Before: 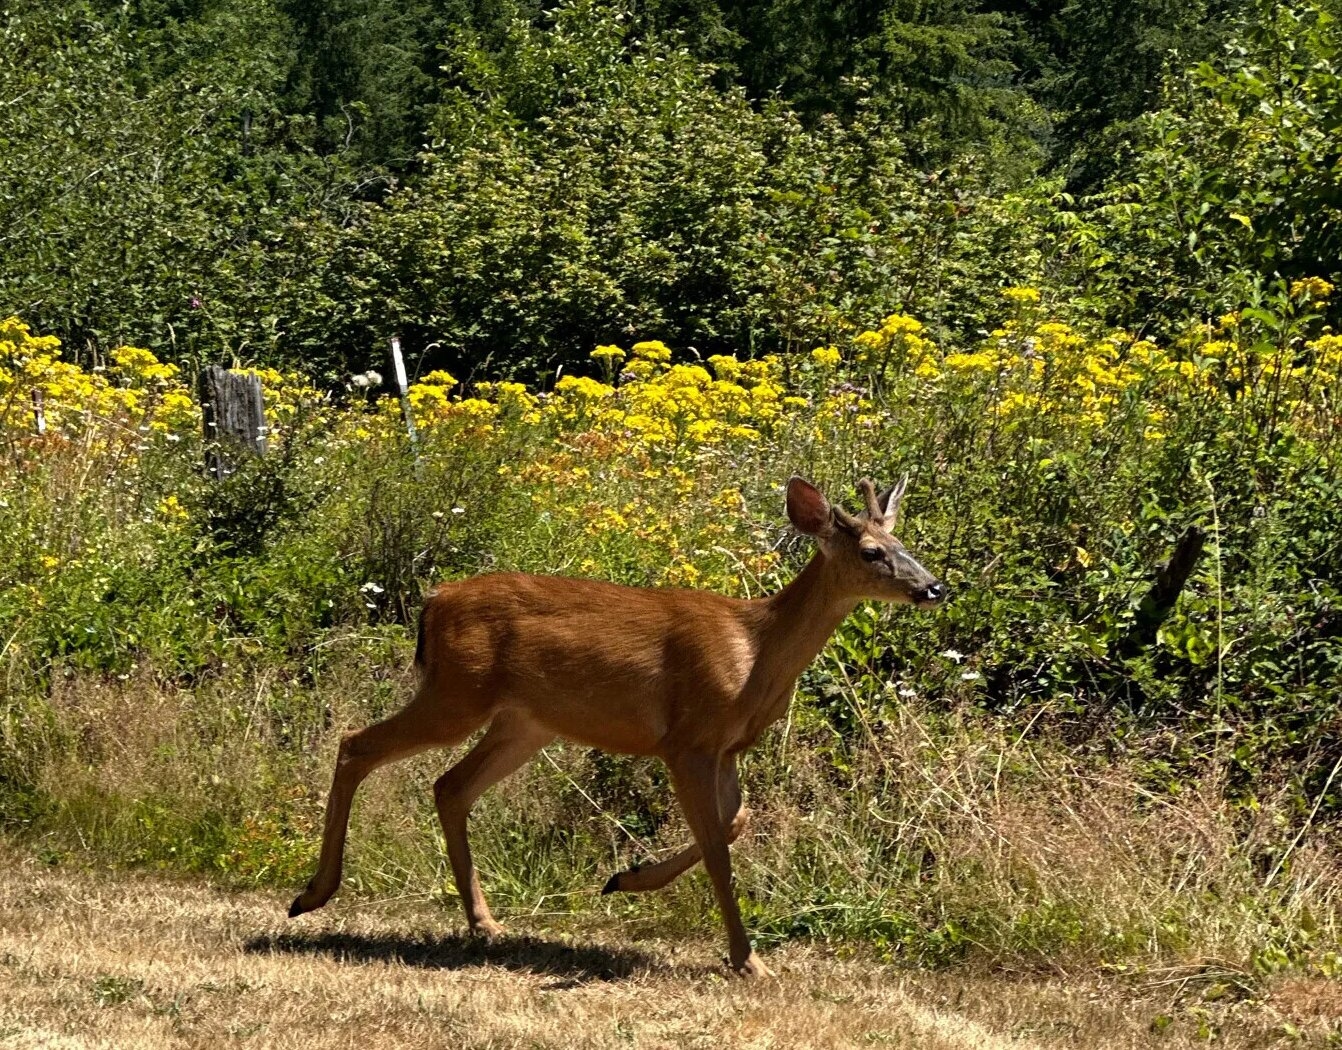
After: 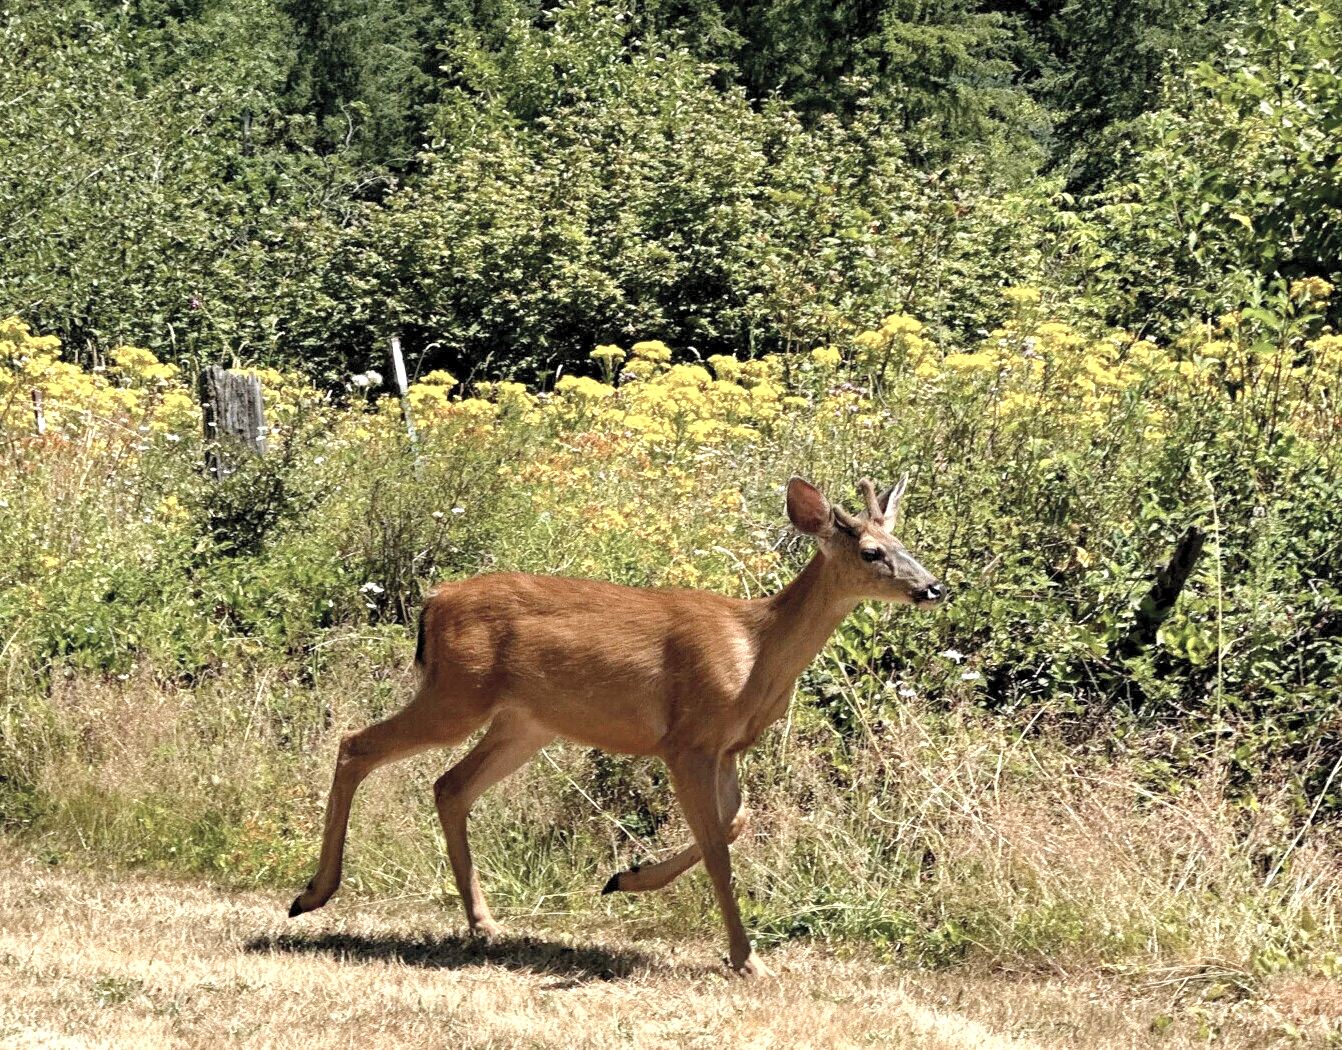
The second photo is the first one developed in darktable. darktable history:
levels: levels [0.036, 0.364, 0.827]
contrast brightness saturation: contrast -0.047, saturation -0.403
